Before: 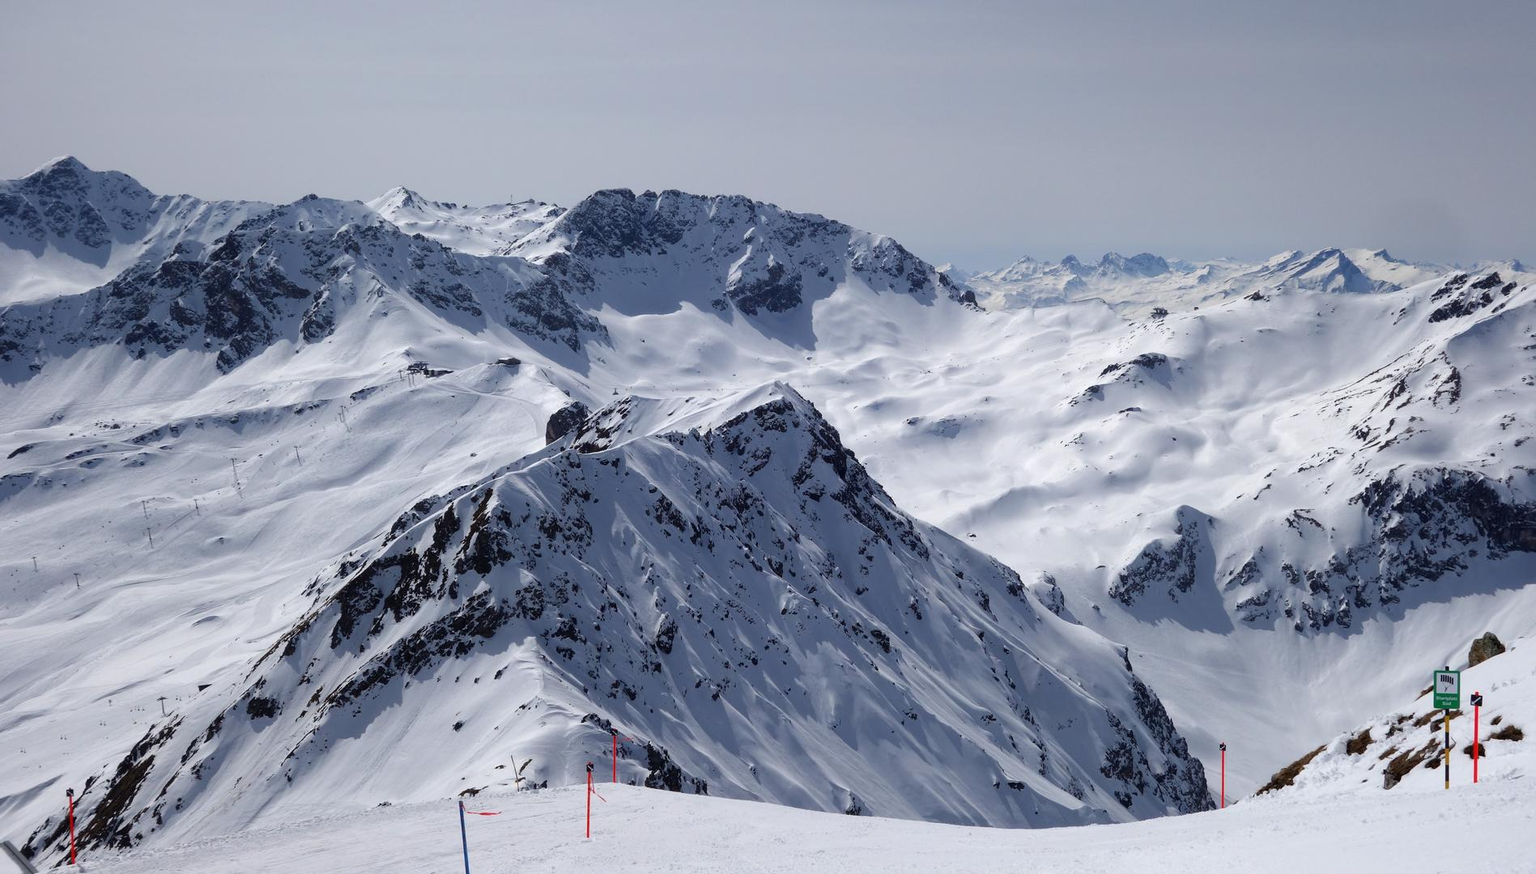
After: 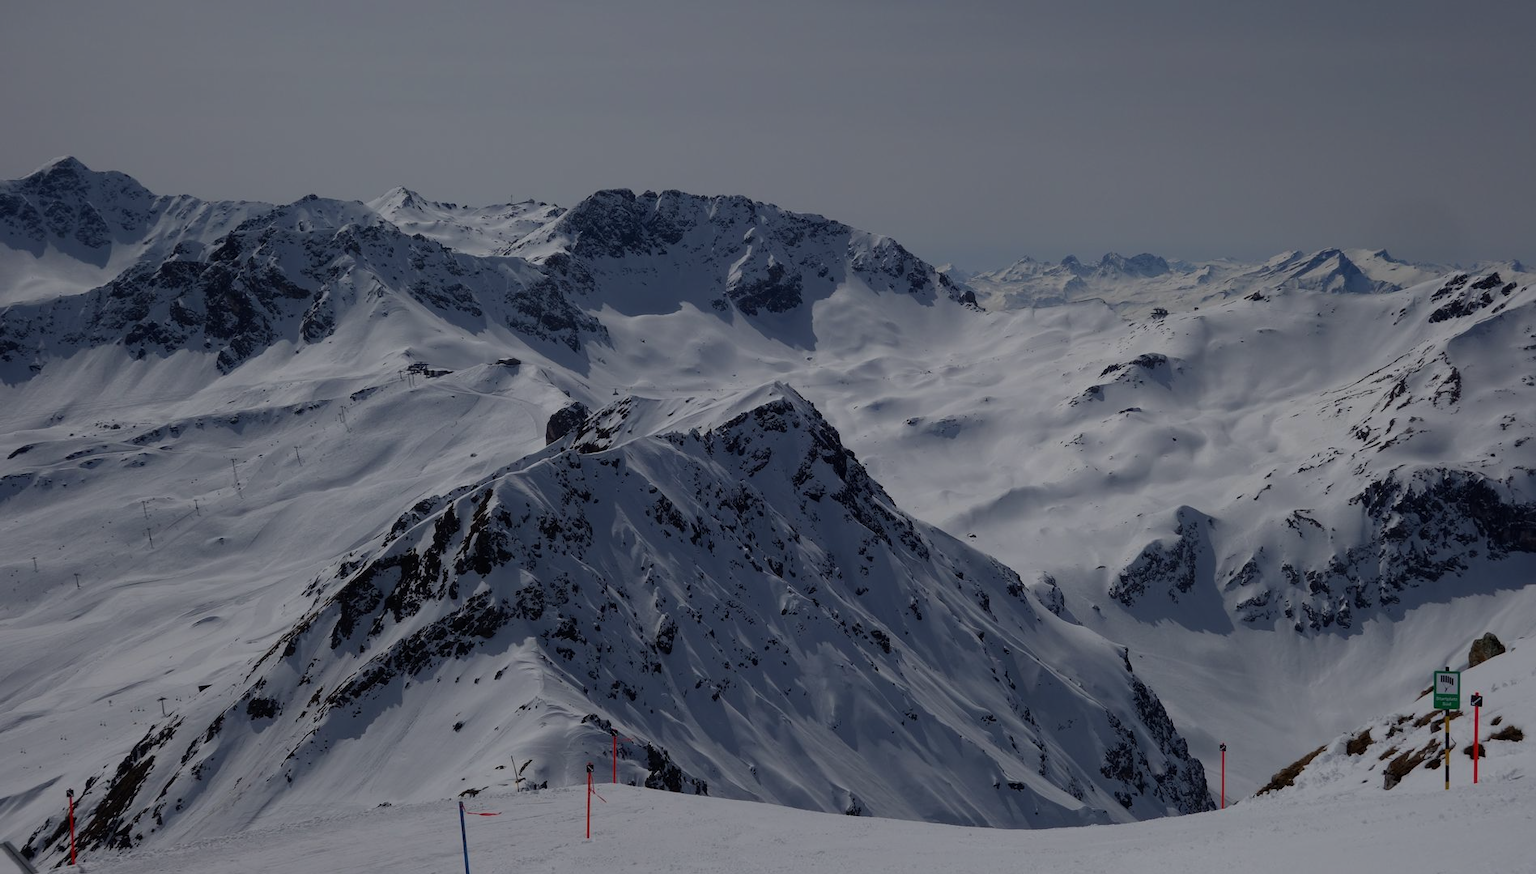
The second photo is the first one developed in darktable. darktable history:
exposure: exposure -1.468 EV, compensate highlight preservation false
